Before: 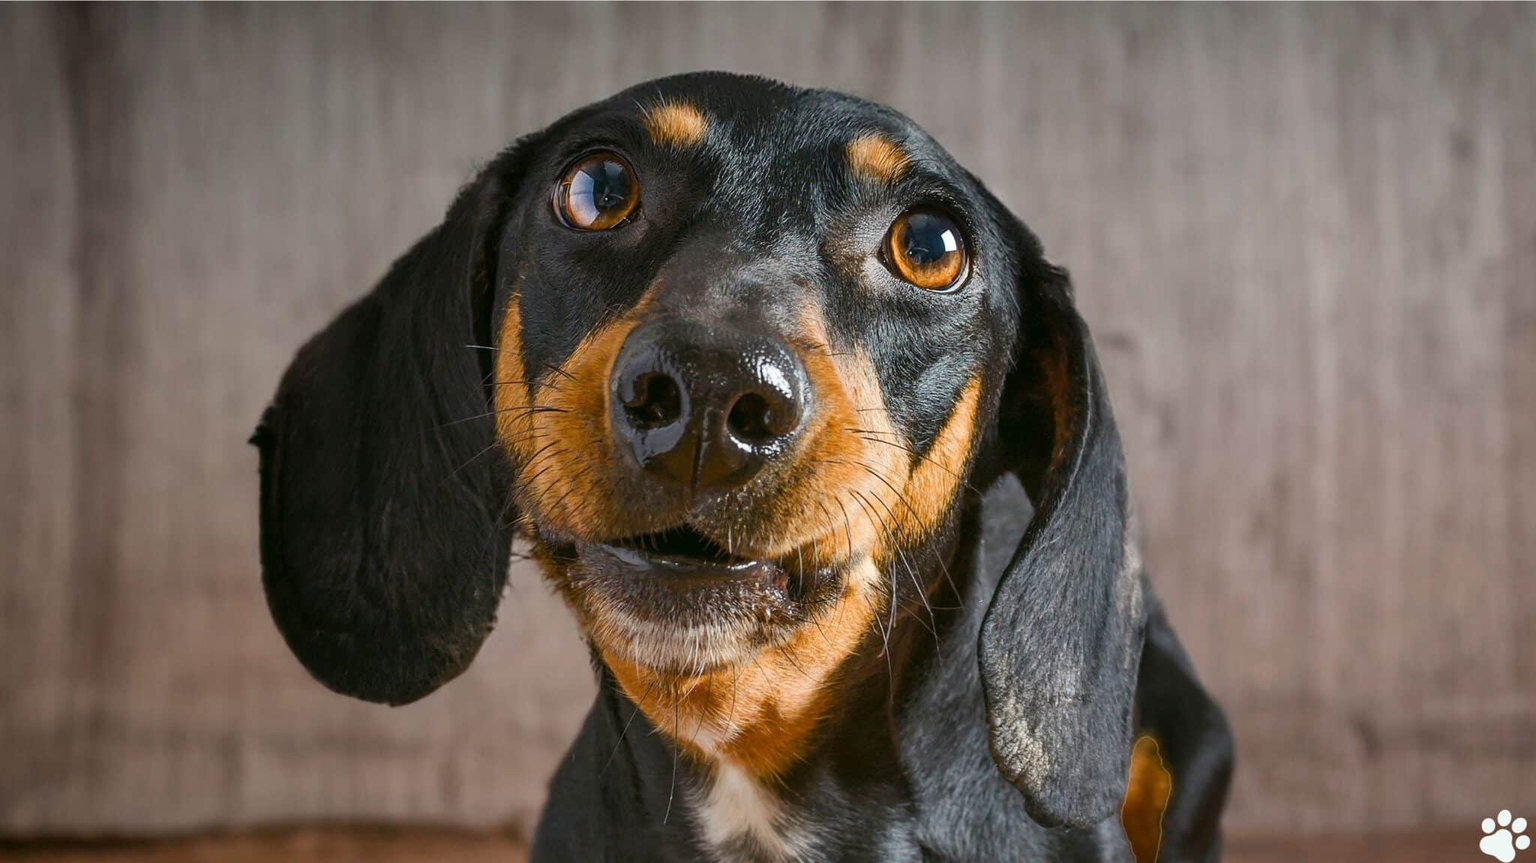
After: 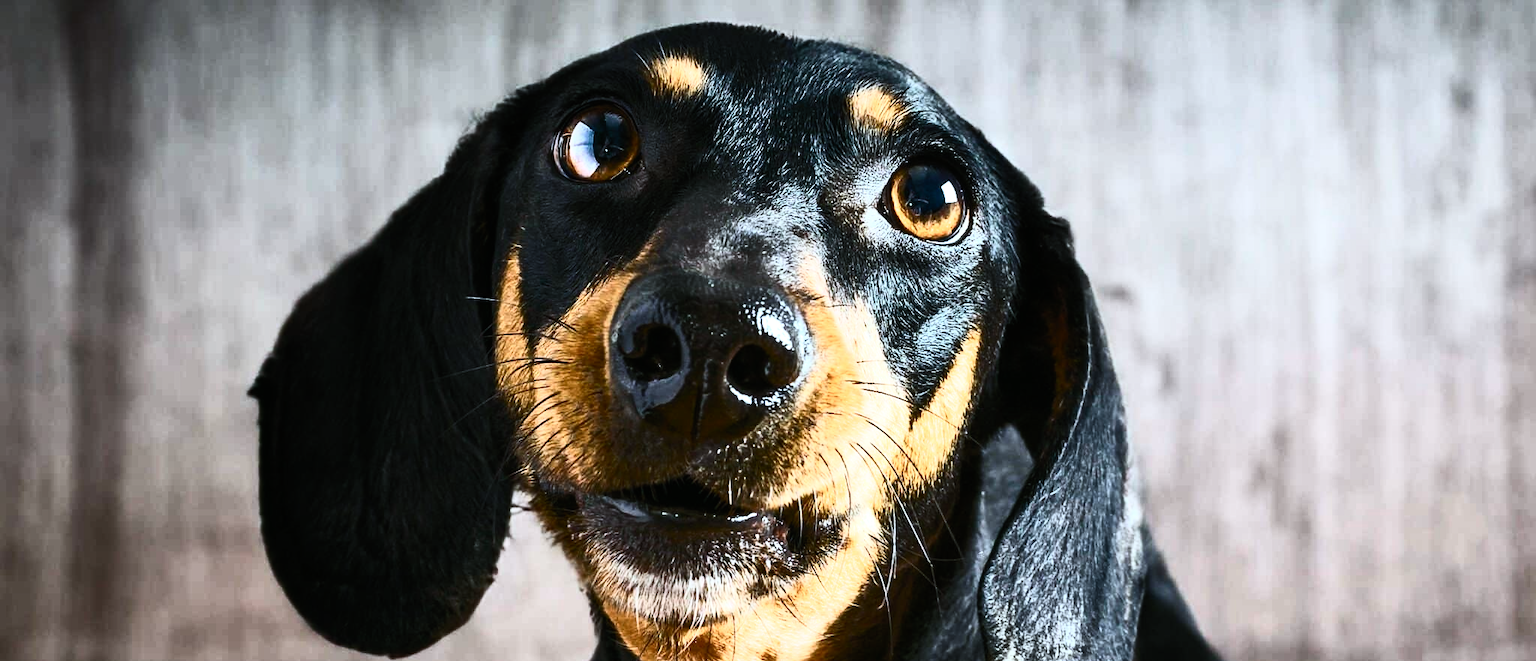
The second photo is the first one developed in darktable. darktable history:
color calibration: illuminant F (fluorescent), F source F9 (Cool White Deluxe 4150 K) – high CRI, x 0.374, y 0.373, temperature 4158.34 K
contrast brightness saturation: contrast 0.62, brightness 0.34, saturation 0.14
crop: top 5.667%, bottom 17.637%
filmic rgb: white relative exposure 2.2 EV, hardness 6.97
